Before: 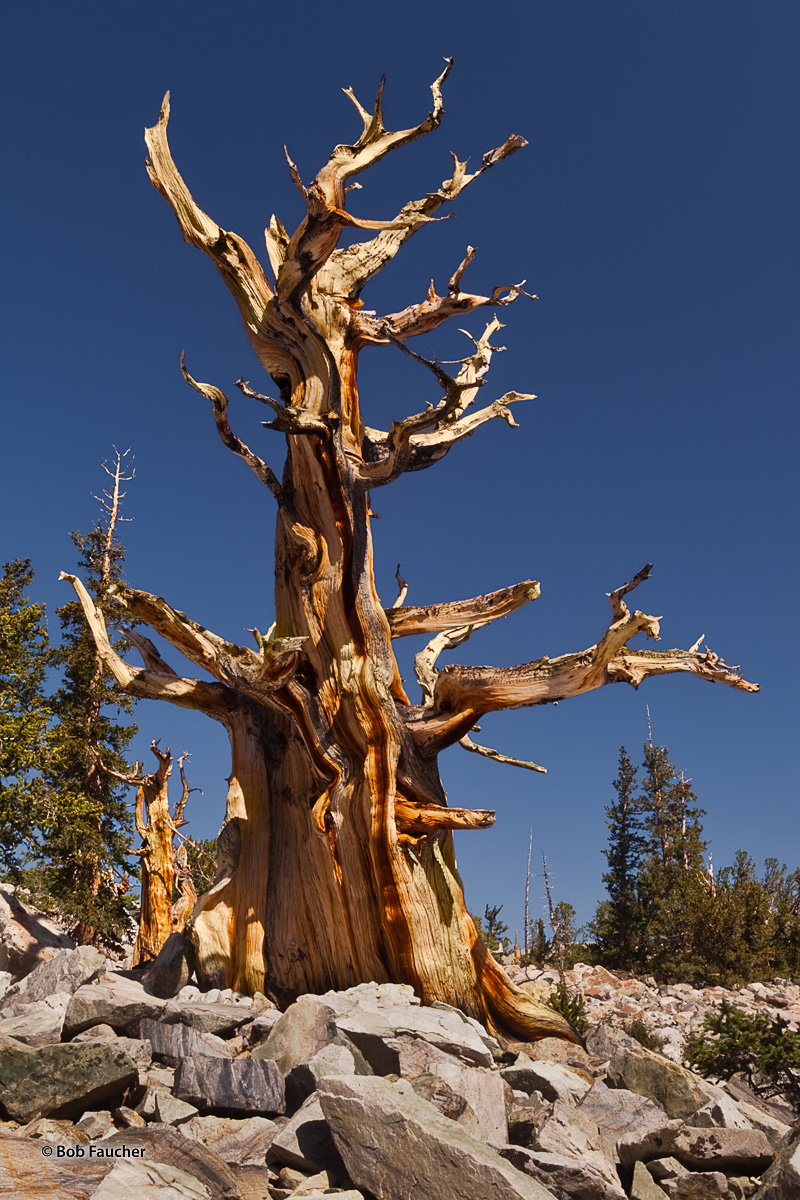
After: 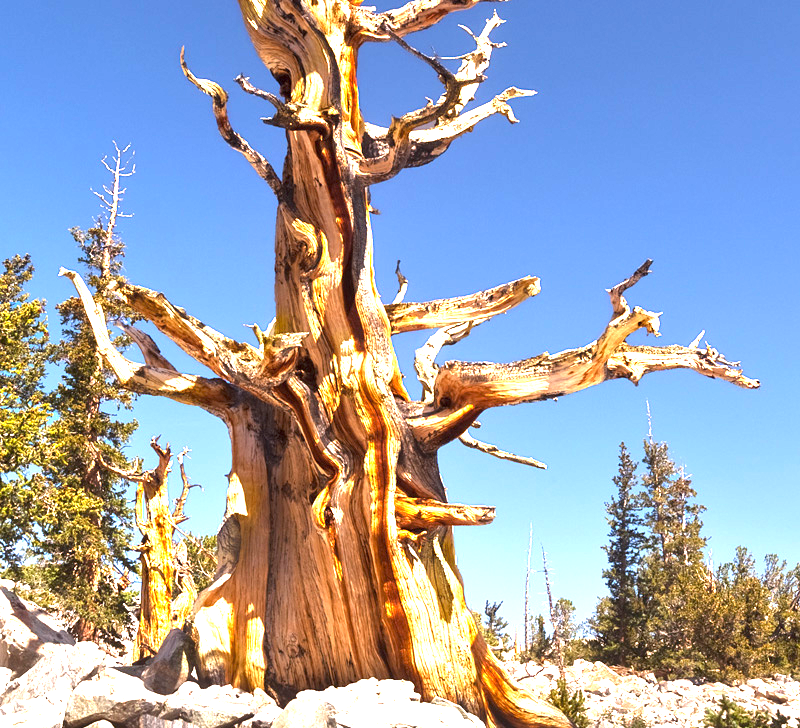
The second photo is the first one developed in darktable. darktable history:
exposure: exposure 2.25 EV, compensate highlight preservation false
crop and rotate: top 25.357%, bottom 13.942%
